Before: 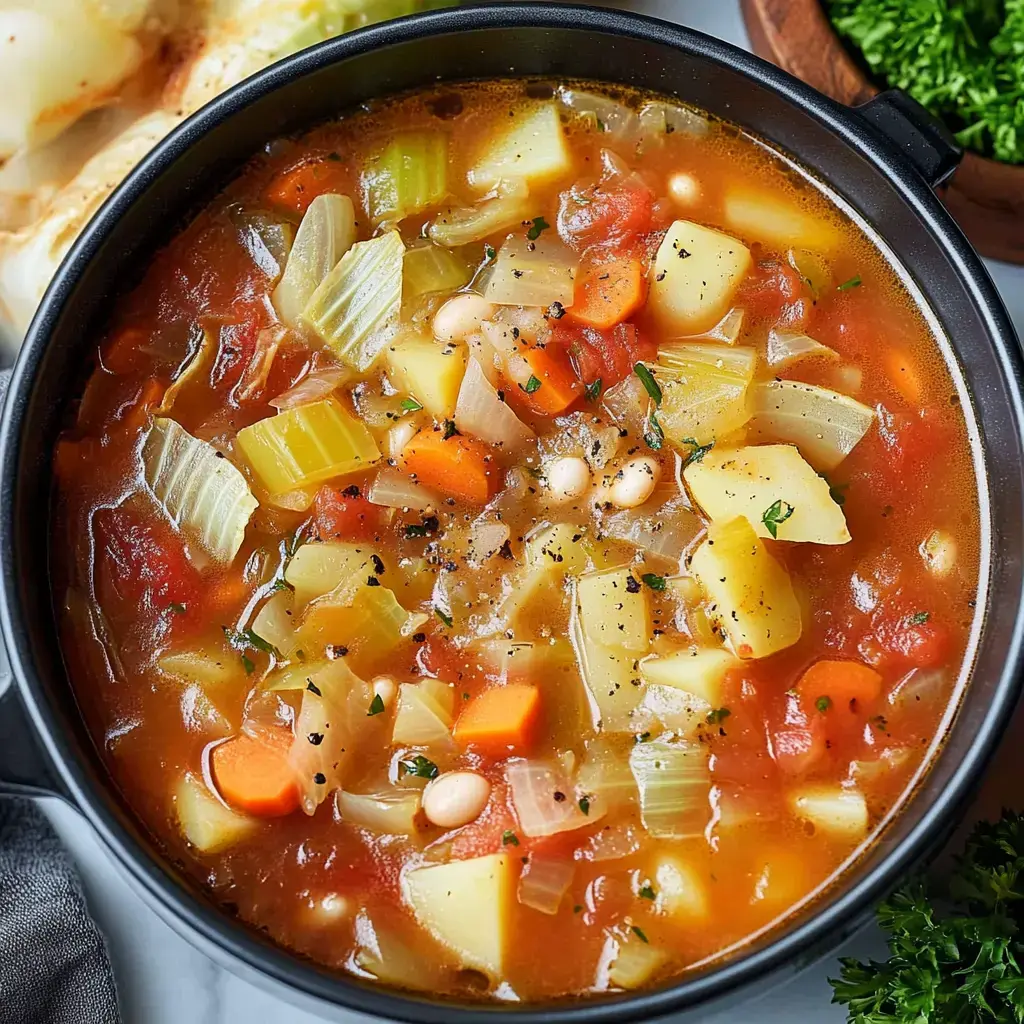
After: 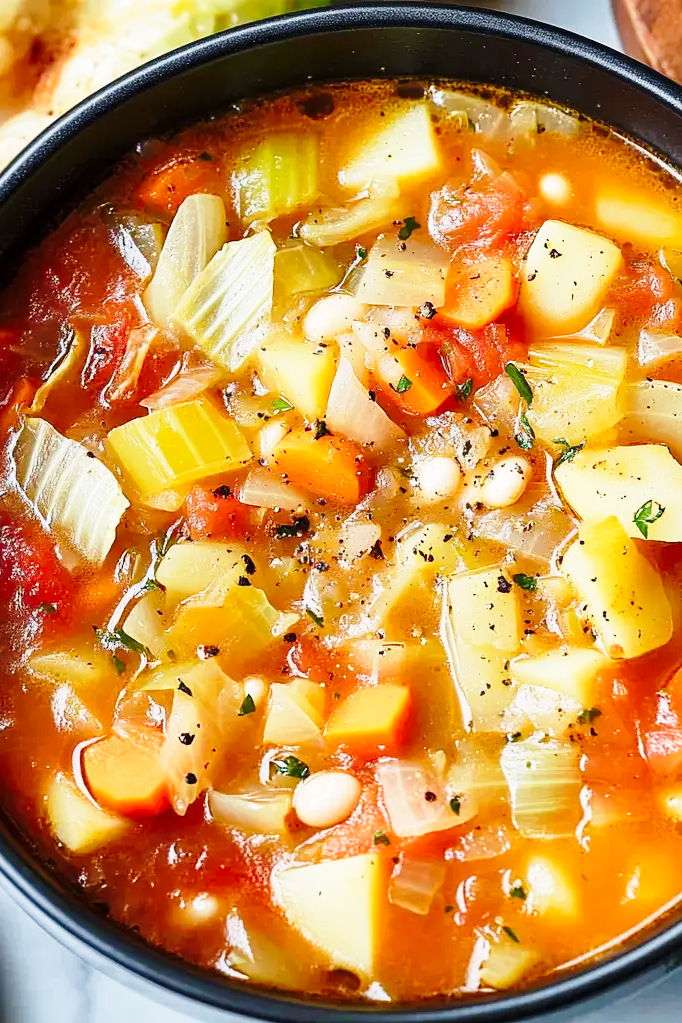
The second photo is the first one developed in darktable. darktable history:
crop and rotate: left 12.648%, right 20.685%
base curve: curves: ch0 [(0, 0) (0.028, 0.03) (0.121, 0.232) (0.46, 0.748) (0.859, 0.968) (1, 1)], preserve colors none
